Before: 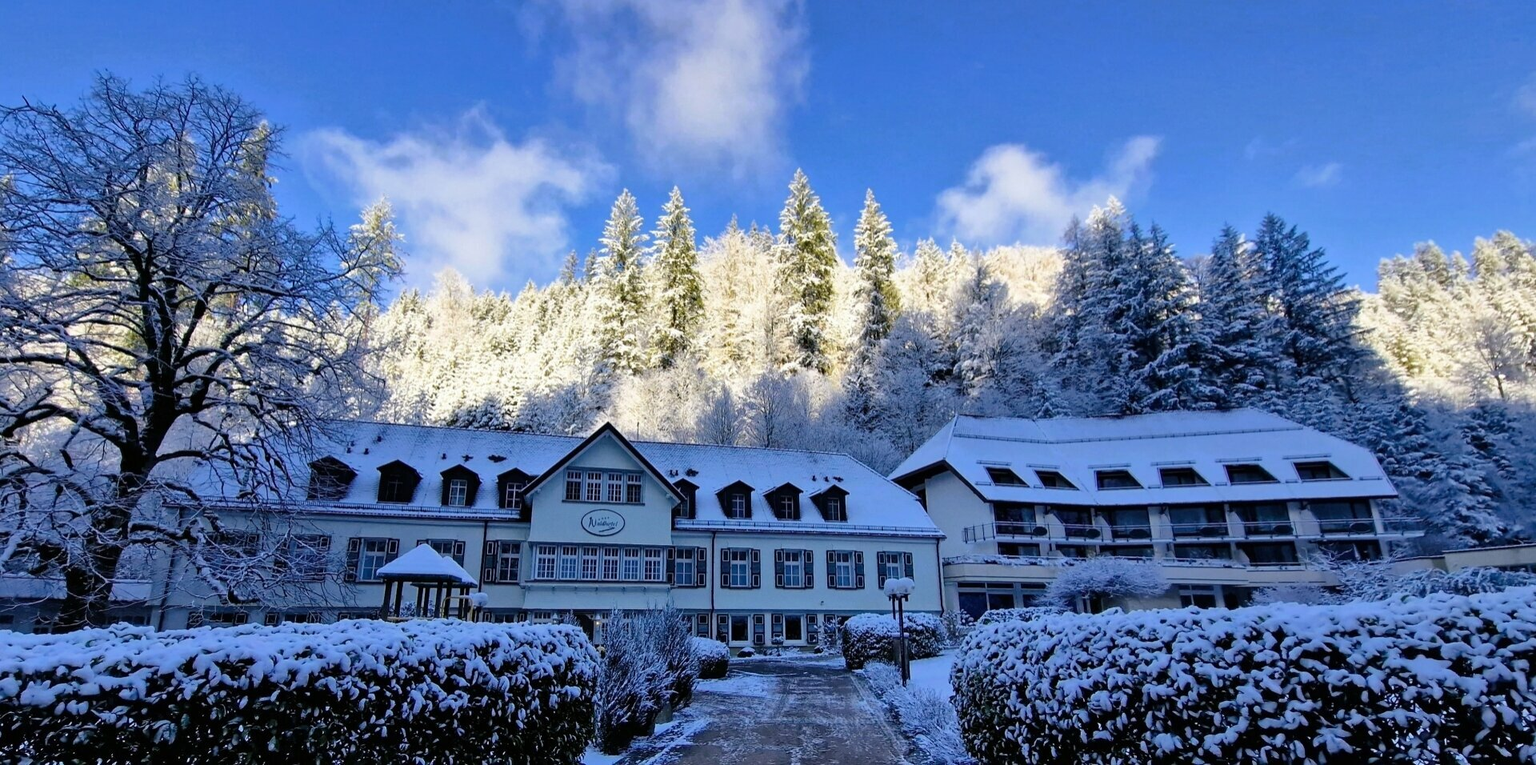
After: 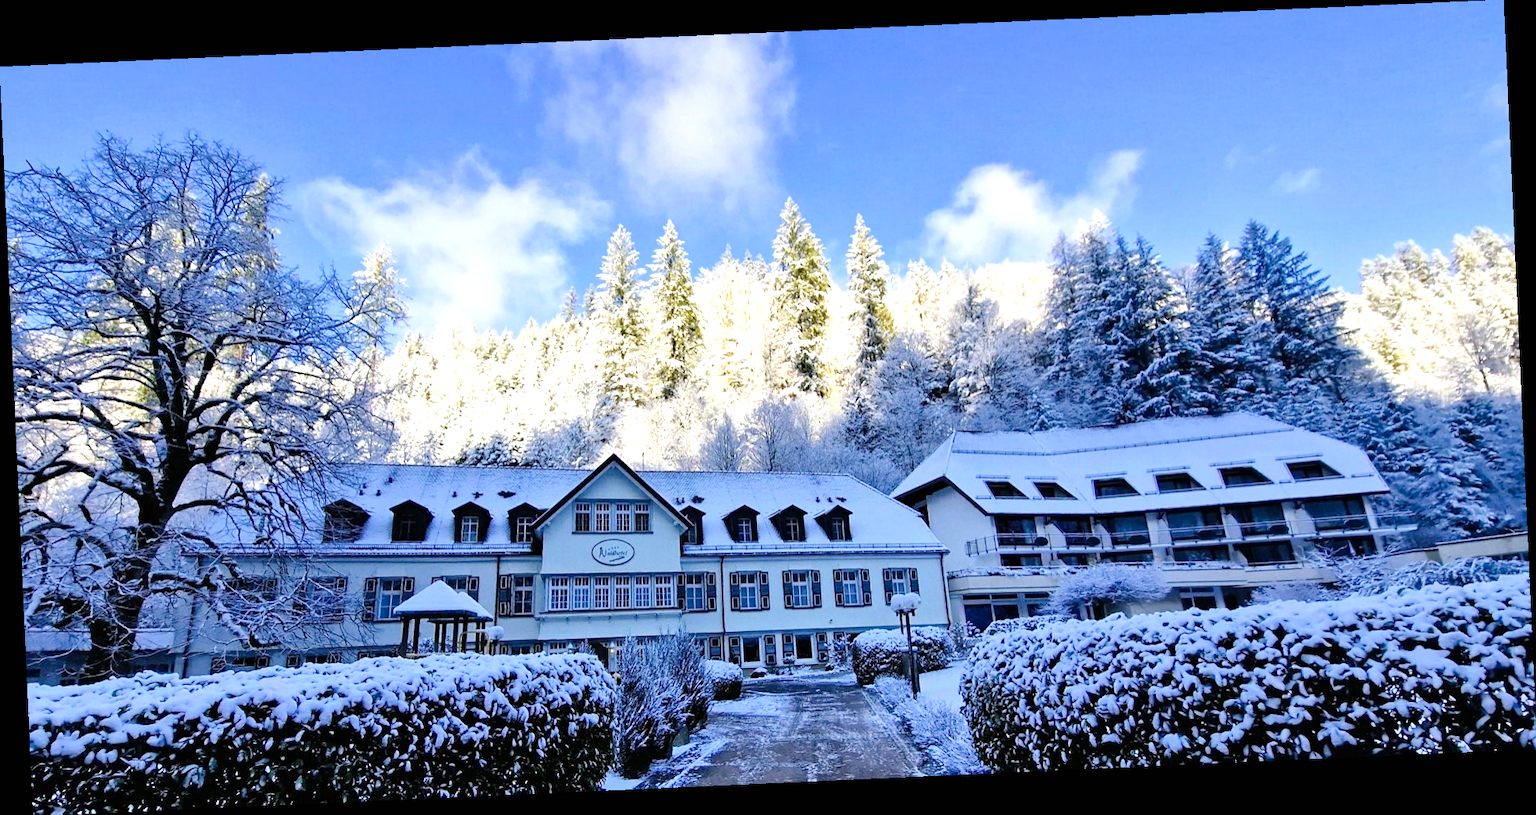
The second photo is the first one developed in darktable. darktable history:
exposure: black level correction 0, exposure 0.7 EV, compensate exposure bias true, compensate highlight preservation false
tone curve: curves: ch0 [(0, 0) (0.004, 0.002) (0.02, 0.013) (0.218, 0.218) (0.664, 0.718) (0.832, 0.873) (1, 1)], preserve colors none
rotate and perspective: rotation -2.56°, automatic cropping off
